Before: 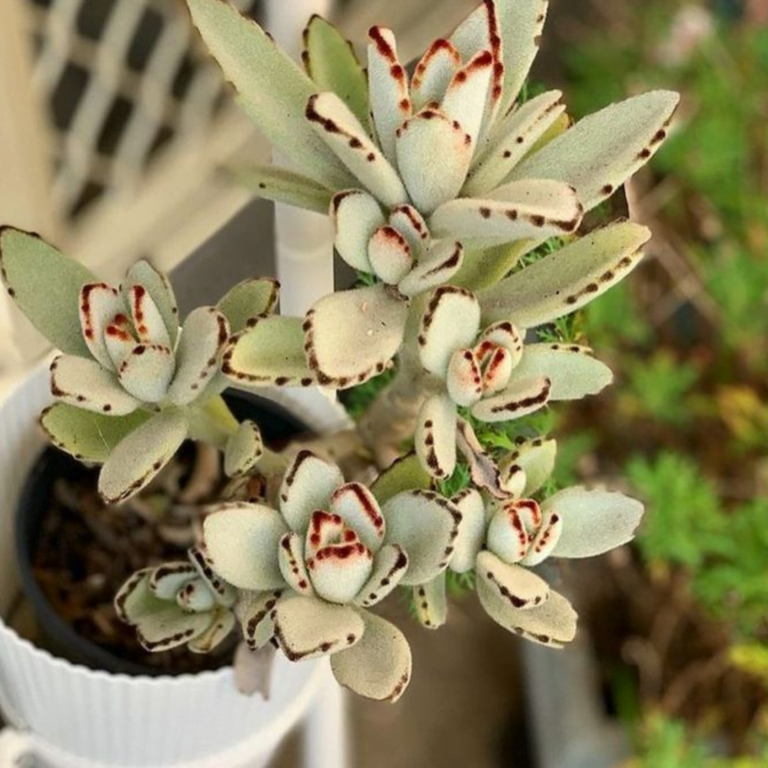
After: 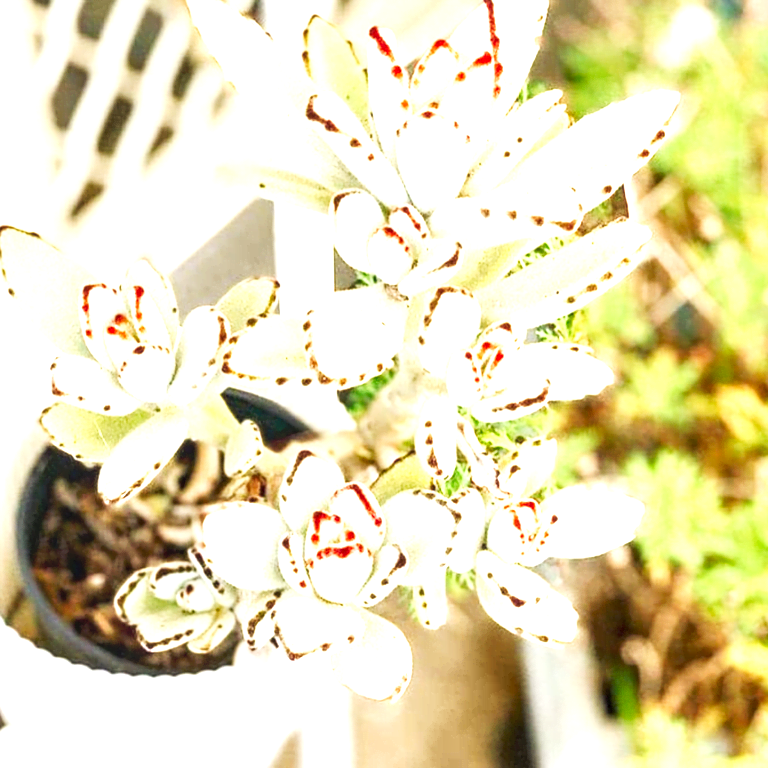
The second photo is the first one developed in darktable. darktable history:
tone equalizer: -8 EV -0.418 EV, -7 EV -0.387 EV, -6 EV -0.318 EV, -5 EV -0.238 EV, -3 EV 0.241 EV, -2 EV 0.313 EV, -1 EV 0.389 EV, +0 EV 0.436 EV, smoothing diameter 24.98%, edges refinement/feathering 12.98, preserve details guided filter
local contrast: detail 130%
tone curve: curves: ch0 [(0, 0) (0.003, 0.01) (0.011, 0.015) (0.025, 0.023) (0.044, 0.038) (0.069, 0.058) (0.1, 0.093) (0.136, 0.134) (0.177, 0.176) (0.224, 0.221) (0.277, 0.282) (0.335, 0.36) (0.399, 0.438) (0.468, 0.54) (0.543, 0.632) (0.623, 0.724) (0.709, 0.814) (0.801, 0.885) (0.898, 0.947) (1, 1)], preserve colors none
exposure: exposure 1.992 EV, compensate exposure bias true, compensate highlight preservation false
